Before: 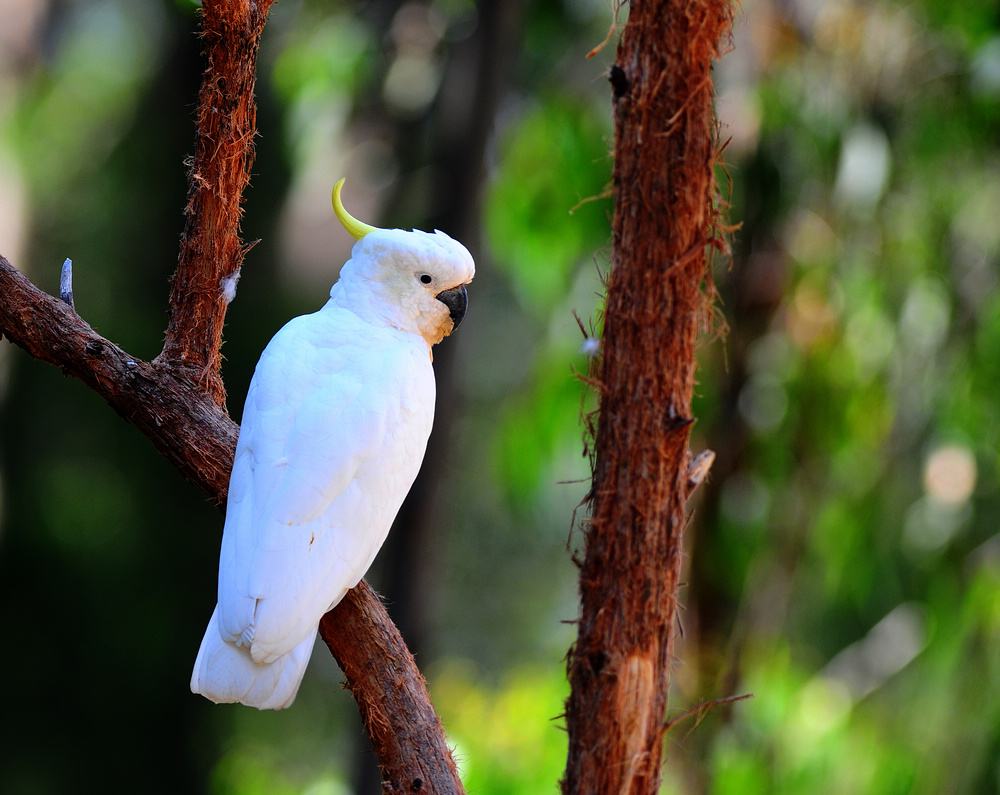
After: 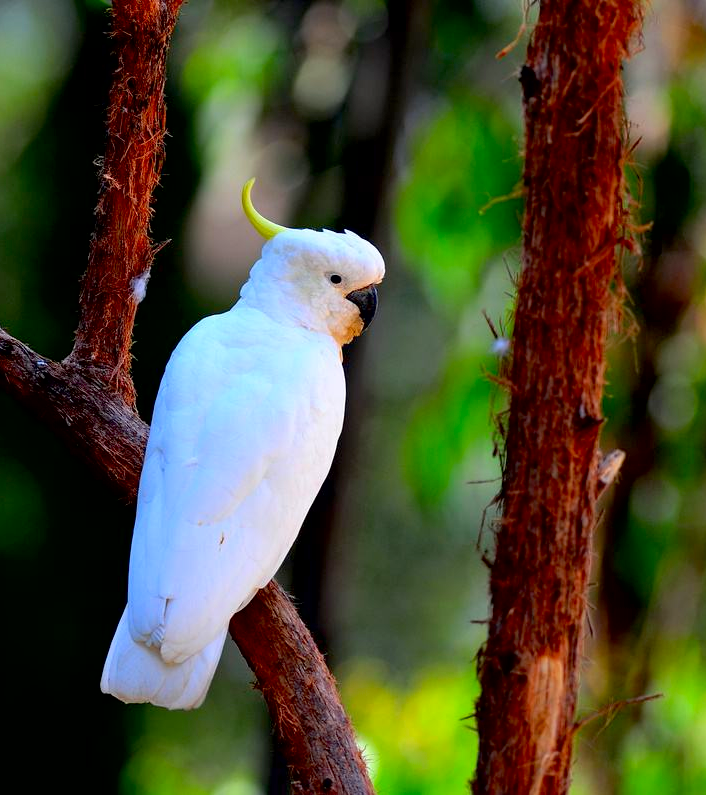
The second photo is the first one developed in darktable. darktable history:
crop and rotate: left 9.023%, right 20.3%
contrast brightness saturation: saturation 0.176
exposure: black level correction 0.01, exposure 0.007 EV, compensate exposure bias true, compensate highlight preservation false
